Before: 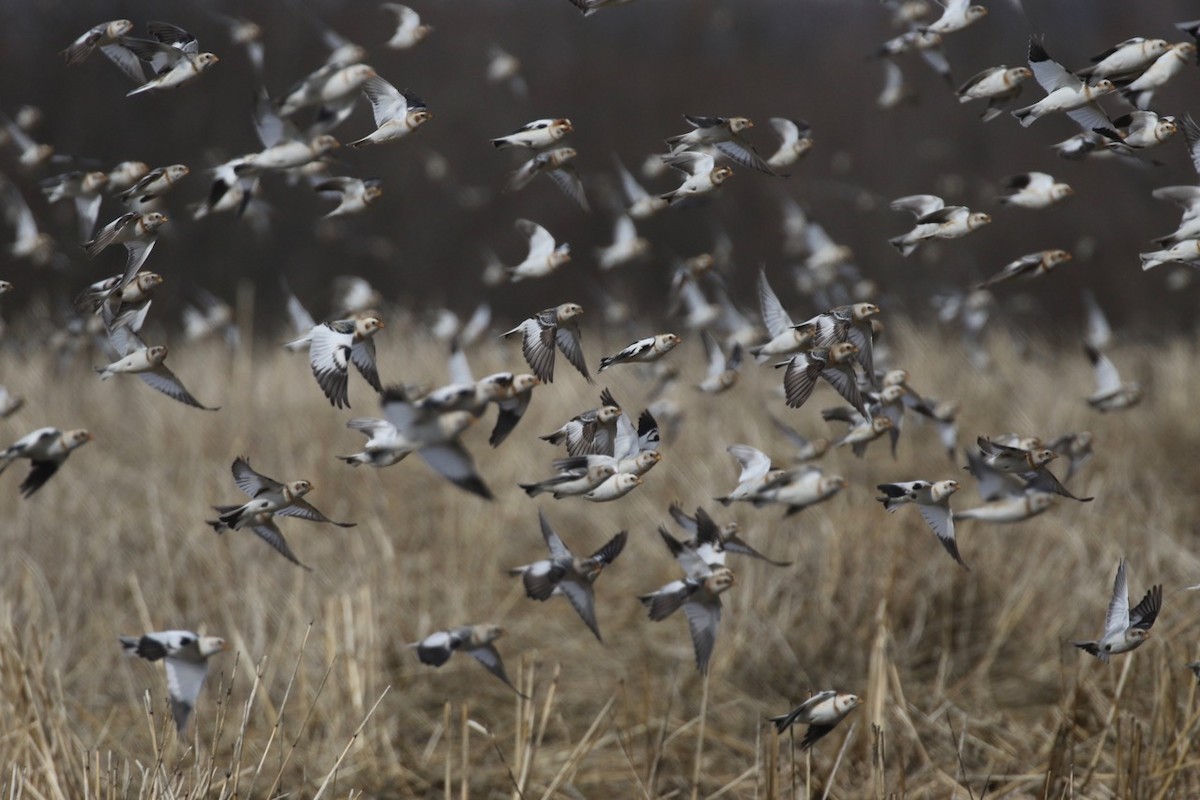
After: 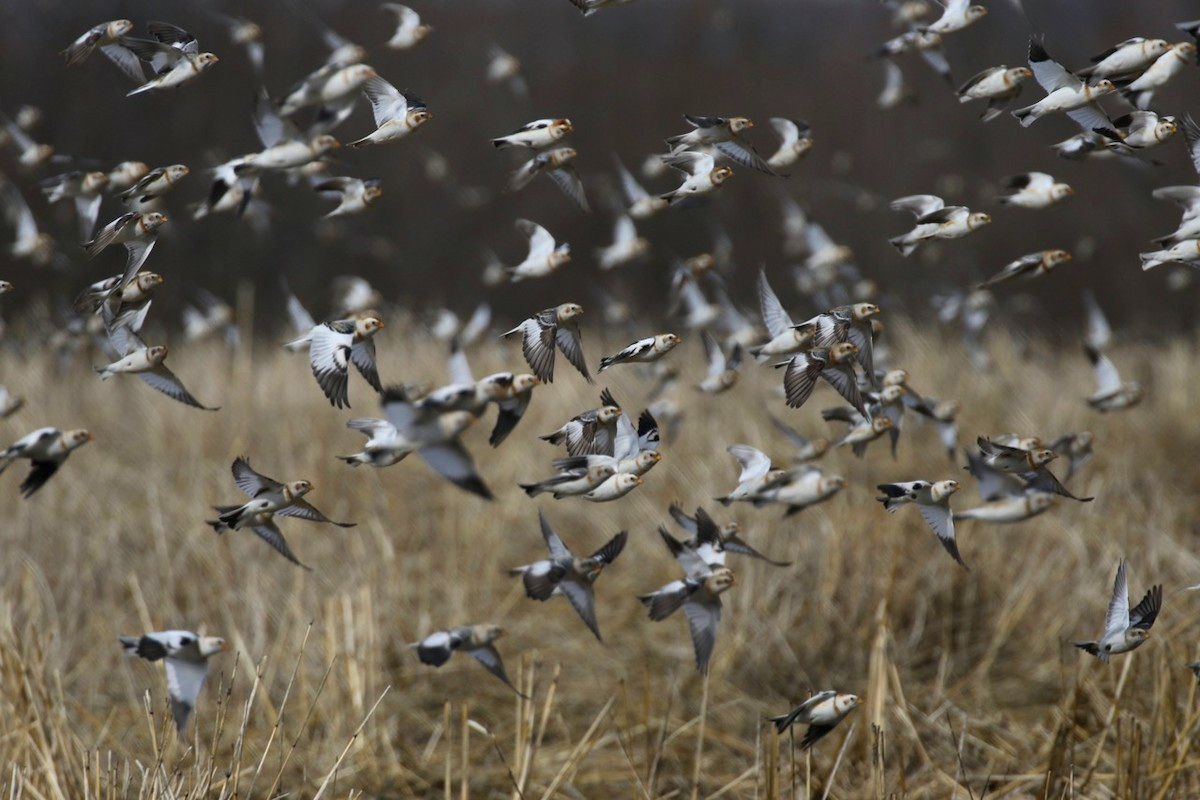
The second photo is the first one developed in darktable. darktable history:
color balance rgb: shadows lift › chroma 0.743%, shadows lift › hue 113.54°, perceptual saturation grading › global saturation 25%, global vibrance 14.433%
contrast equalizer: y [[0.6 ×6], [0.55 ×6], [0 ×6], [0 ×6], [0 ×6]], mix 0.182
